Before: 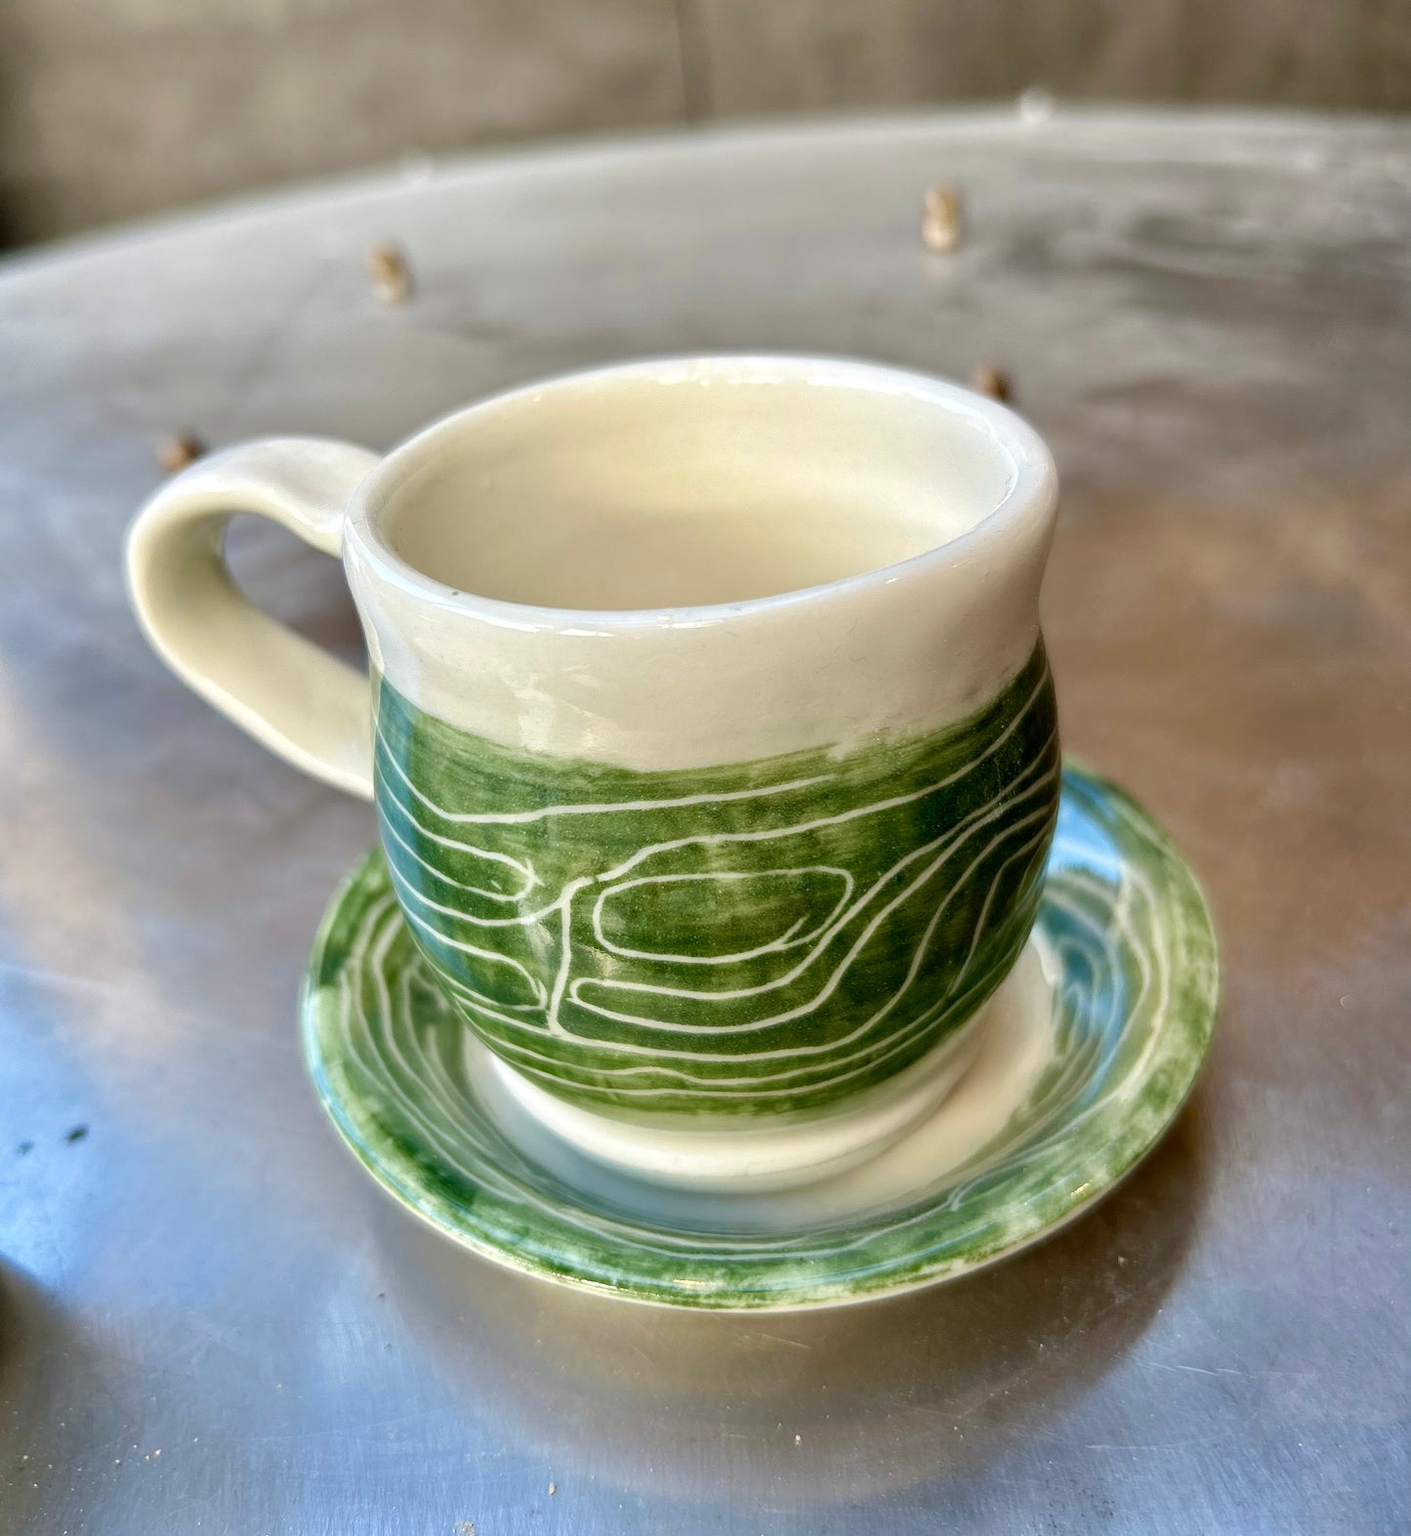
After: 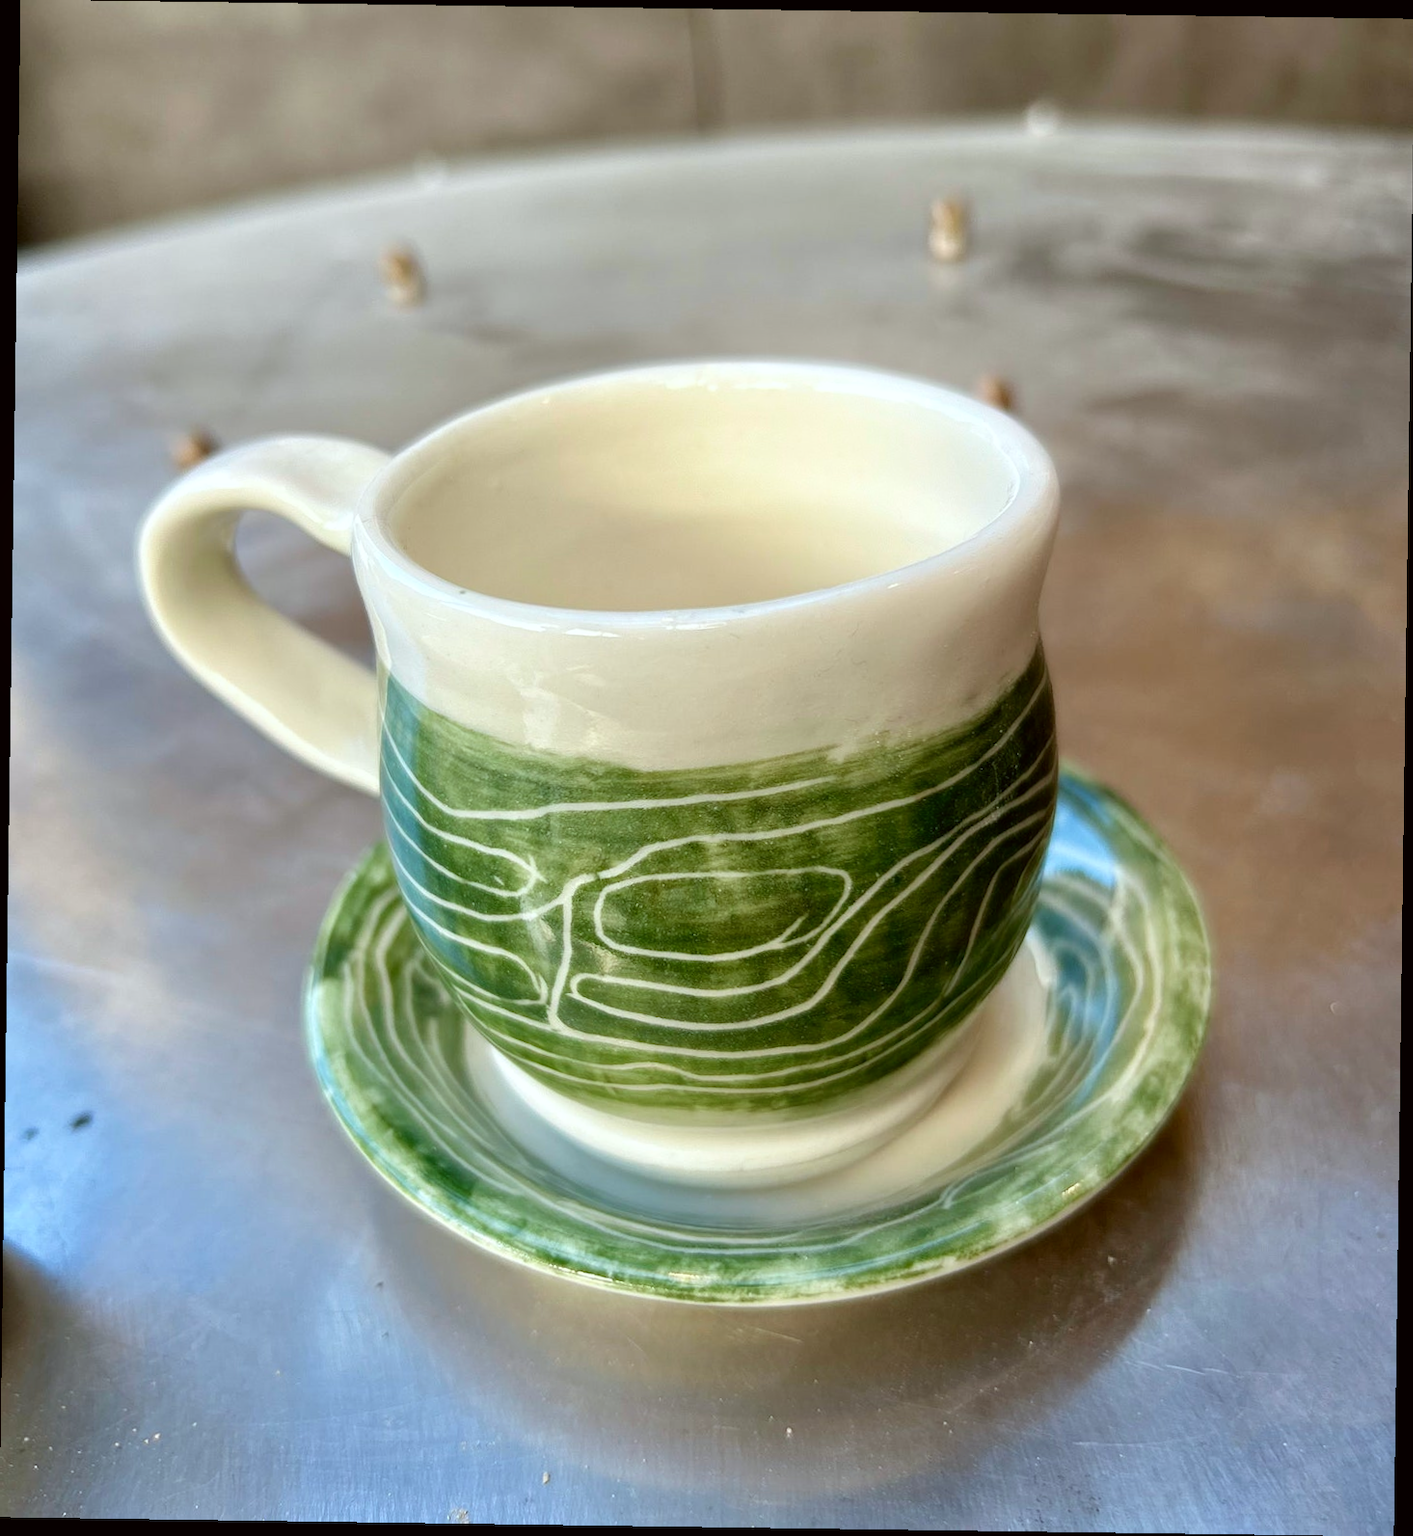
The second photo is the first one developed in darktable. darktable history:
bloom: size 15%, threshold 97%, strength 7%
rotate and perspective: rotation 0.8°, automatic cropping off
color correction: highlights a* -2.73, highlights b* -2.09, shadows a* 2.41, shadows b* 2.73
